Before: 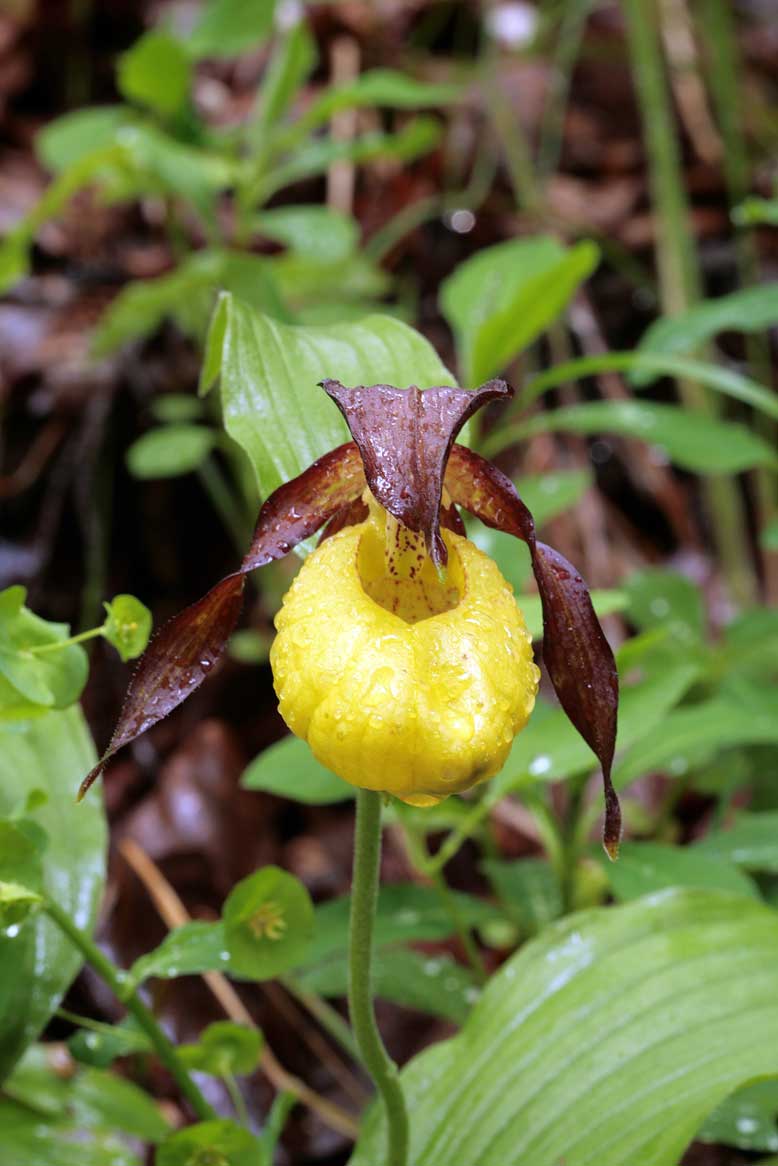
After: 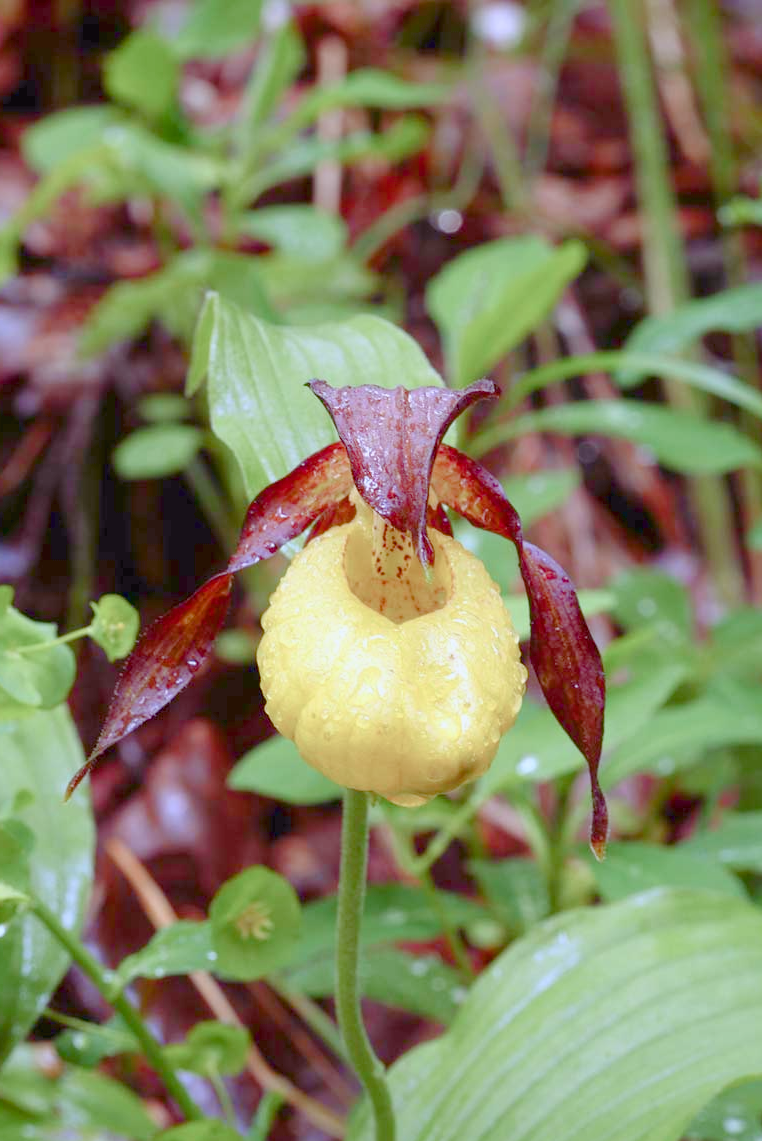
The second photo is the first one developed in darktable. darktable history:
crop: left 1.717%, right 0.284%, bottom 2.072%
exposure: black level correction 0, exposure 0.895 EV, compensate highlight preservation false
color correction: highlights a* -0.638, highlights b* -9.63
color balance rgb: shadows lift › luminance 0.268%, shadows lift › chroma 6.881%, shadows lift › hue 302.92°, perceptual saturation grading › global saturation 20%, perceptual saturation grading › highlights -50.001%, perceptual saturation grading › shadows 30.623%, contrast -29.91%
